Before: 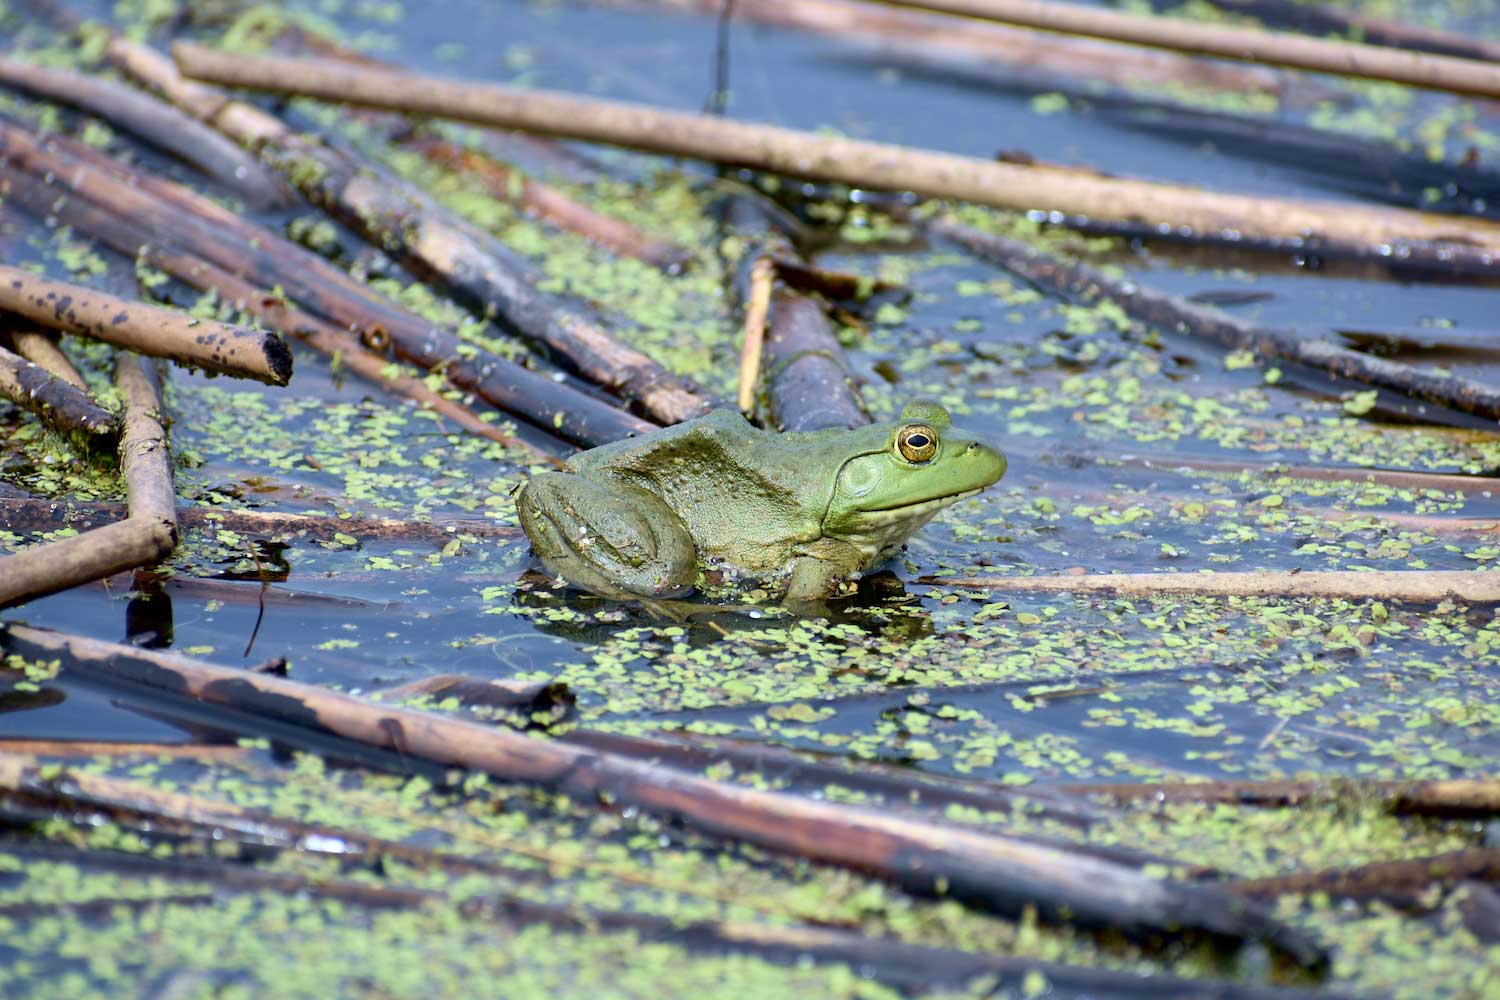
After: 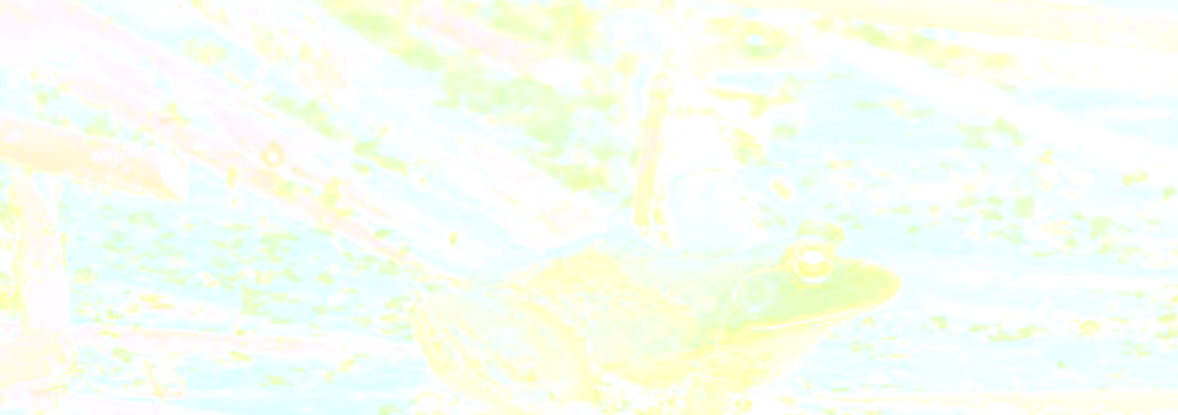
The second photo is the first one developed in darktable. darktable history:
bloom: size 85%, threshold 5%, strength 85%
crop: left 7.036%, top 18.398%, right 14.379%, bottom 40.043%
